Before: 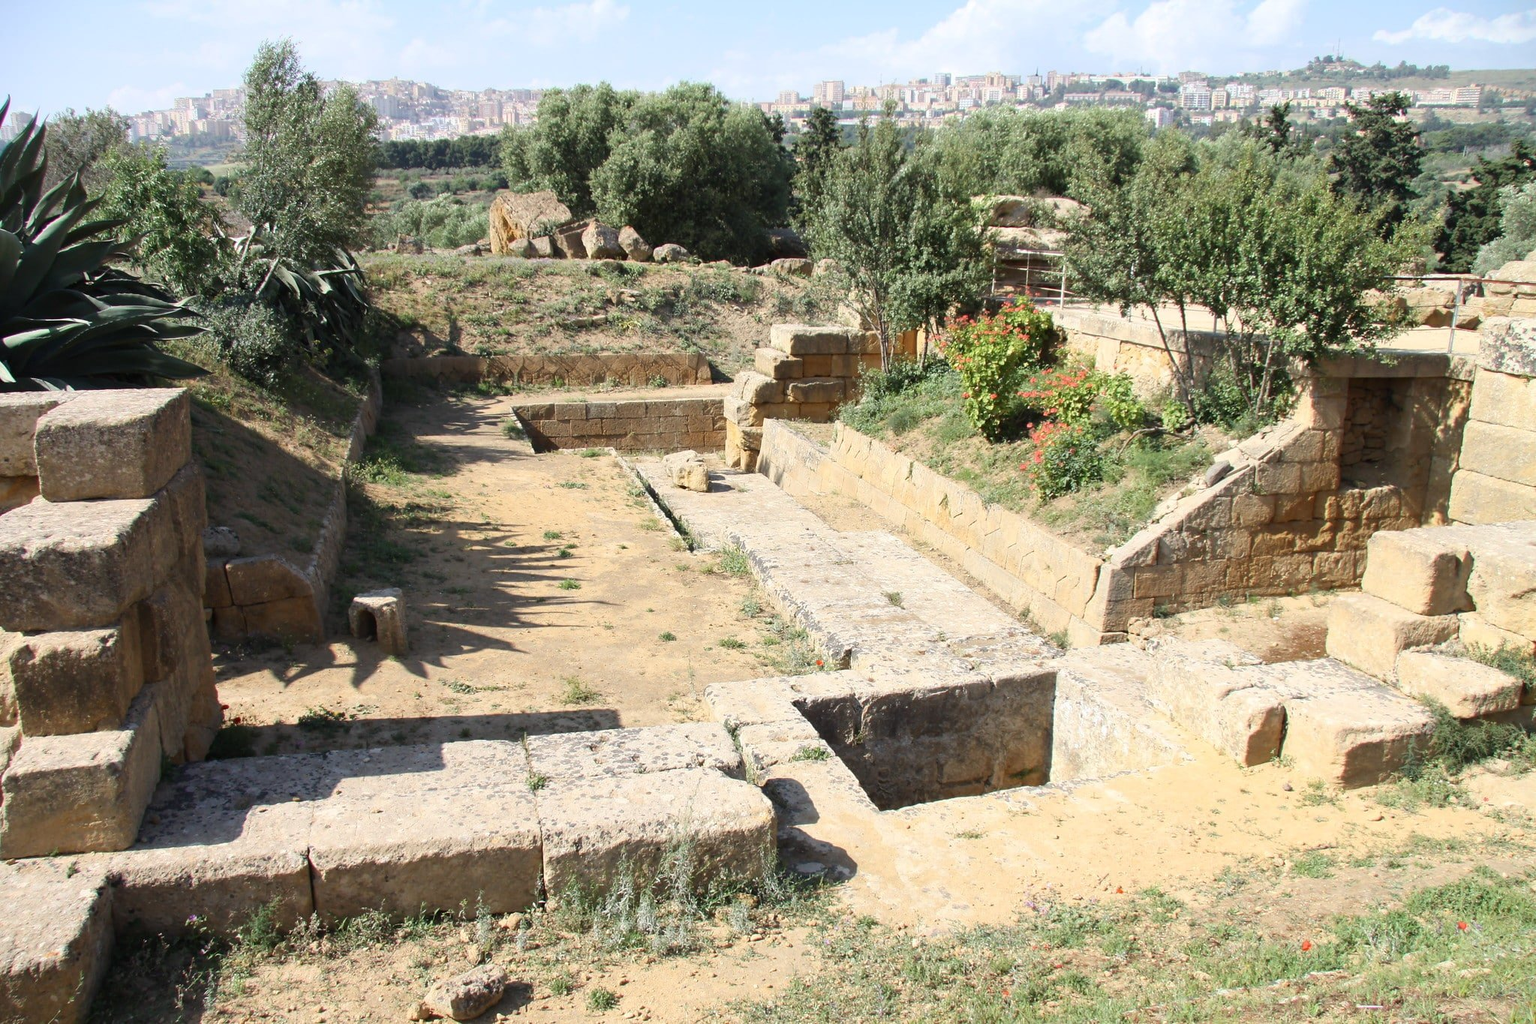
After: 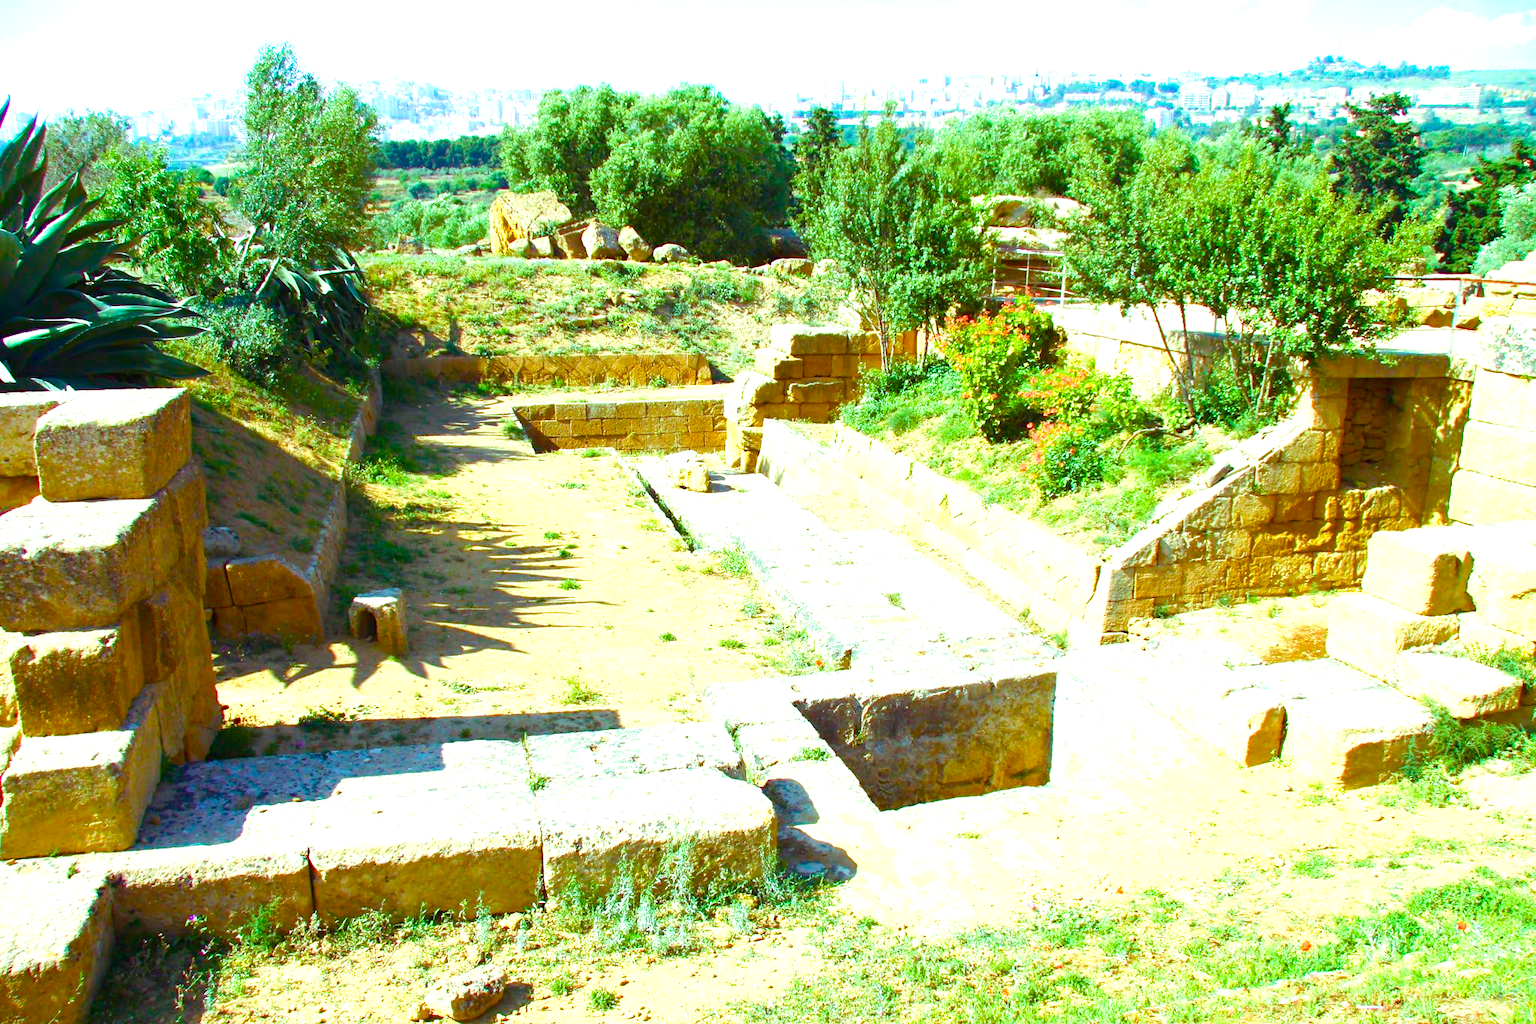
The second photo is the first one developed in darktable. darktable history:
exposure: black level correction 0.001, exposure 0.966 EV, compensate highlight preservation false
velvia: strength 31.57%, mid-tones bias 0.204
color balance rgb: highlights gain › chroma 4.009%, highlights gain › hue 200.23°, perceptual saturation grading › global saturation 38.763%, perceptual saturation grading › highlights -25.017%, perceptual saturation grading › mid-tones 34.316%, perceptual saturation grading › shadows 35.218%, global vibrance 50.184%
